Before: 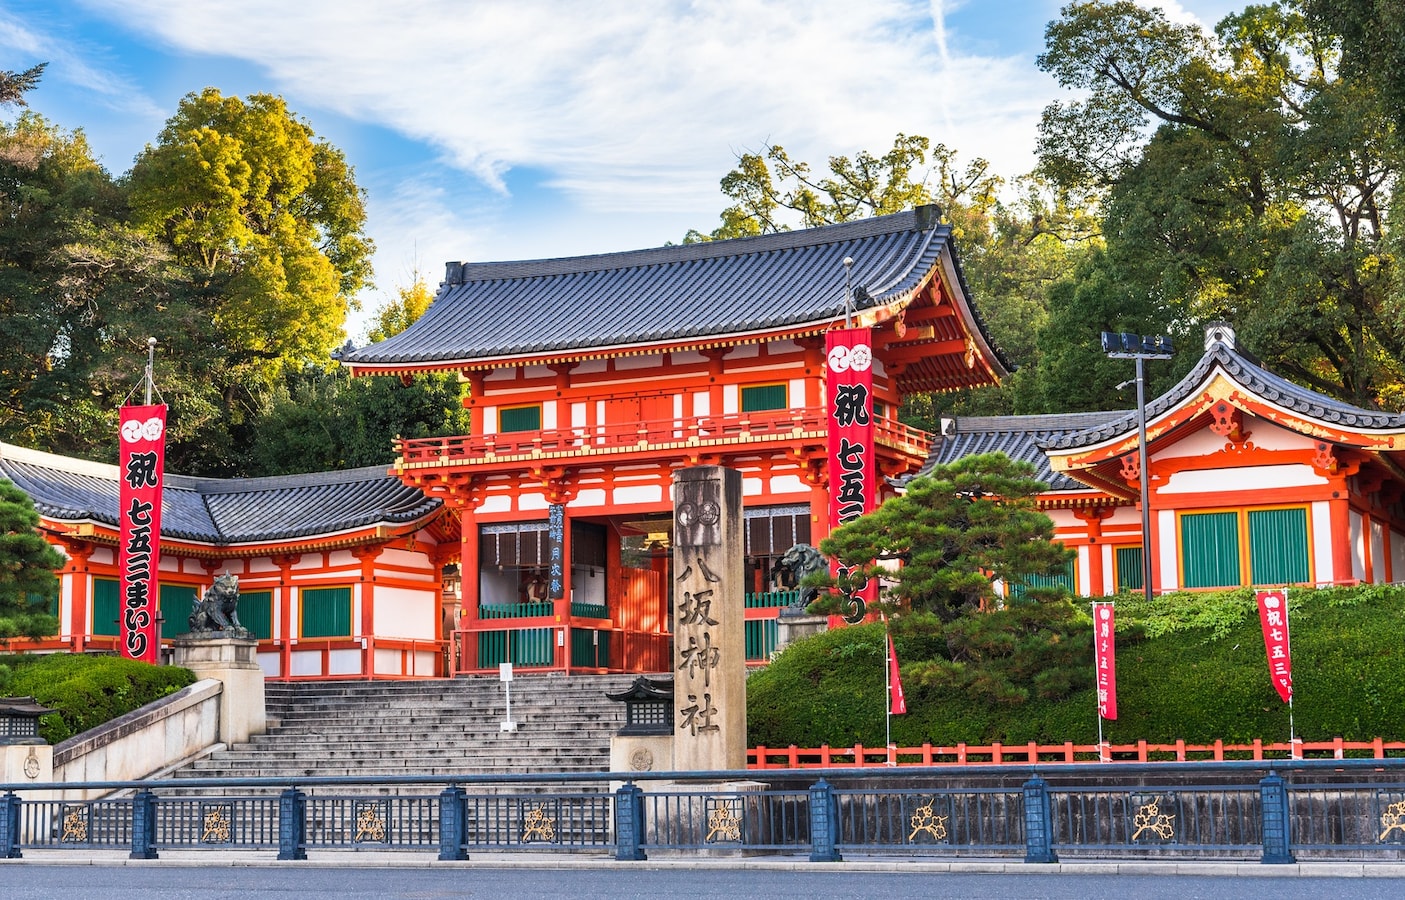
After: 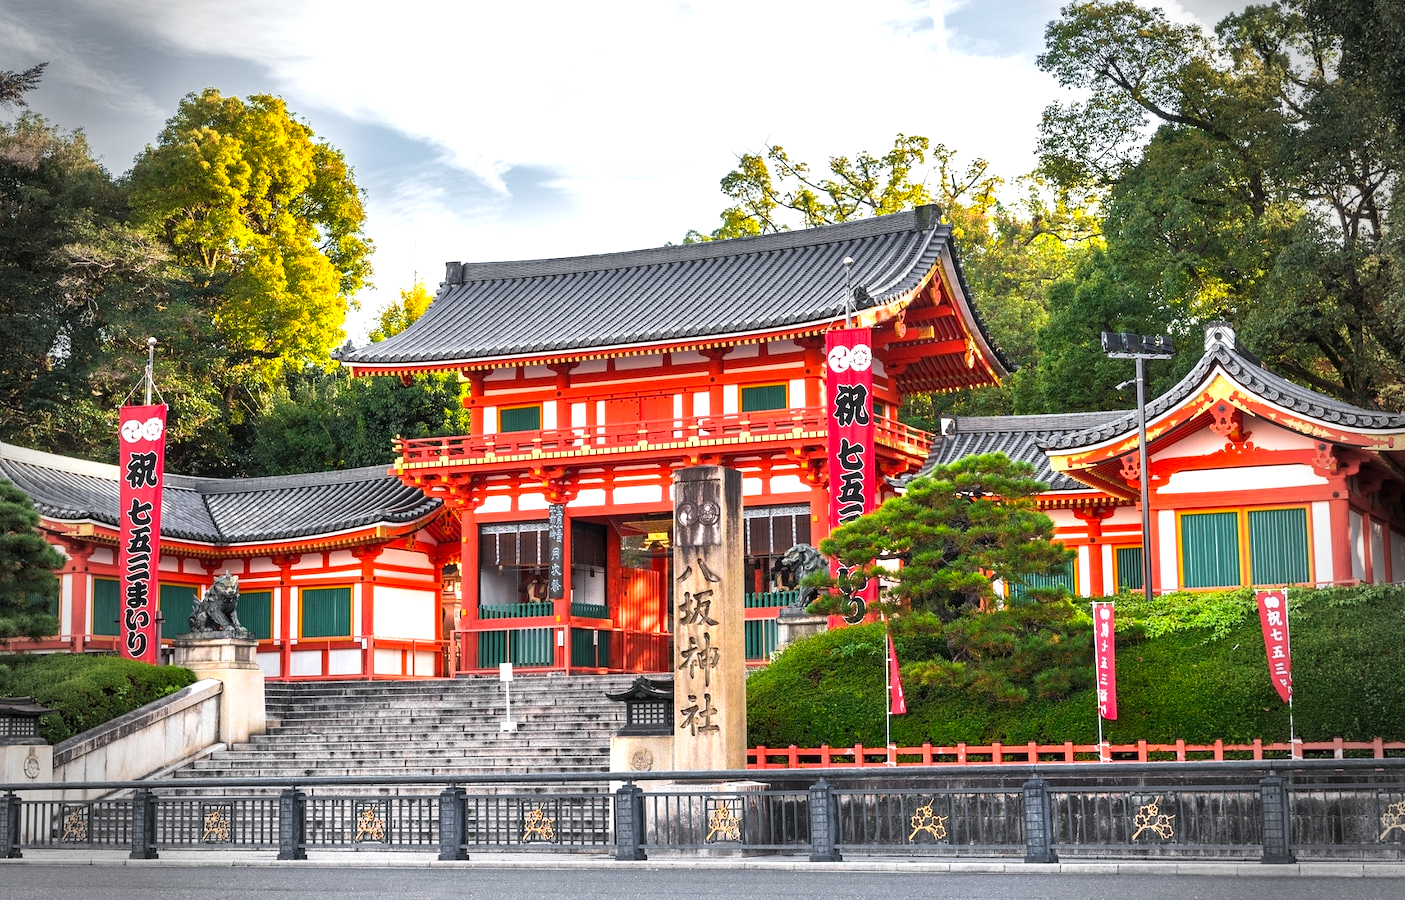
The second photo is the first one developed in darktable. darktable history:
color zones: curves: ch1 [(0.25, 0.61) (0.75, 0.248)], mix 33.74%
vignetting: fall-off start 76.58%, fall-off radius 26.77%, width/height ratio 0.975
exposure: black level correction 0.001, exposure 0.499 EV, compensate highlight preservation false
